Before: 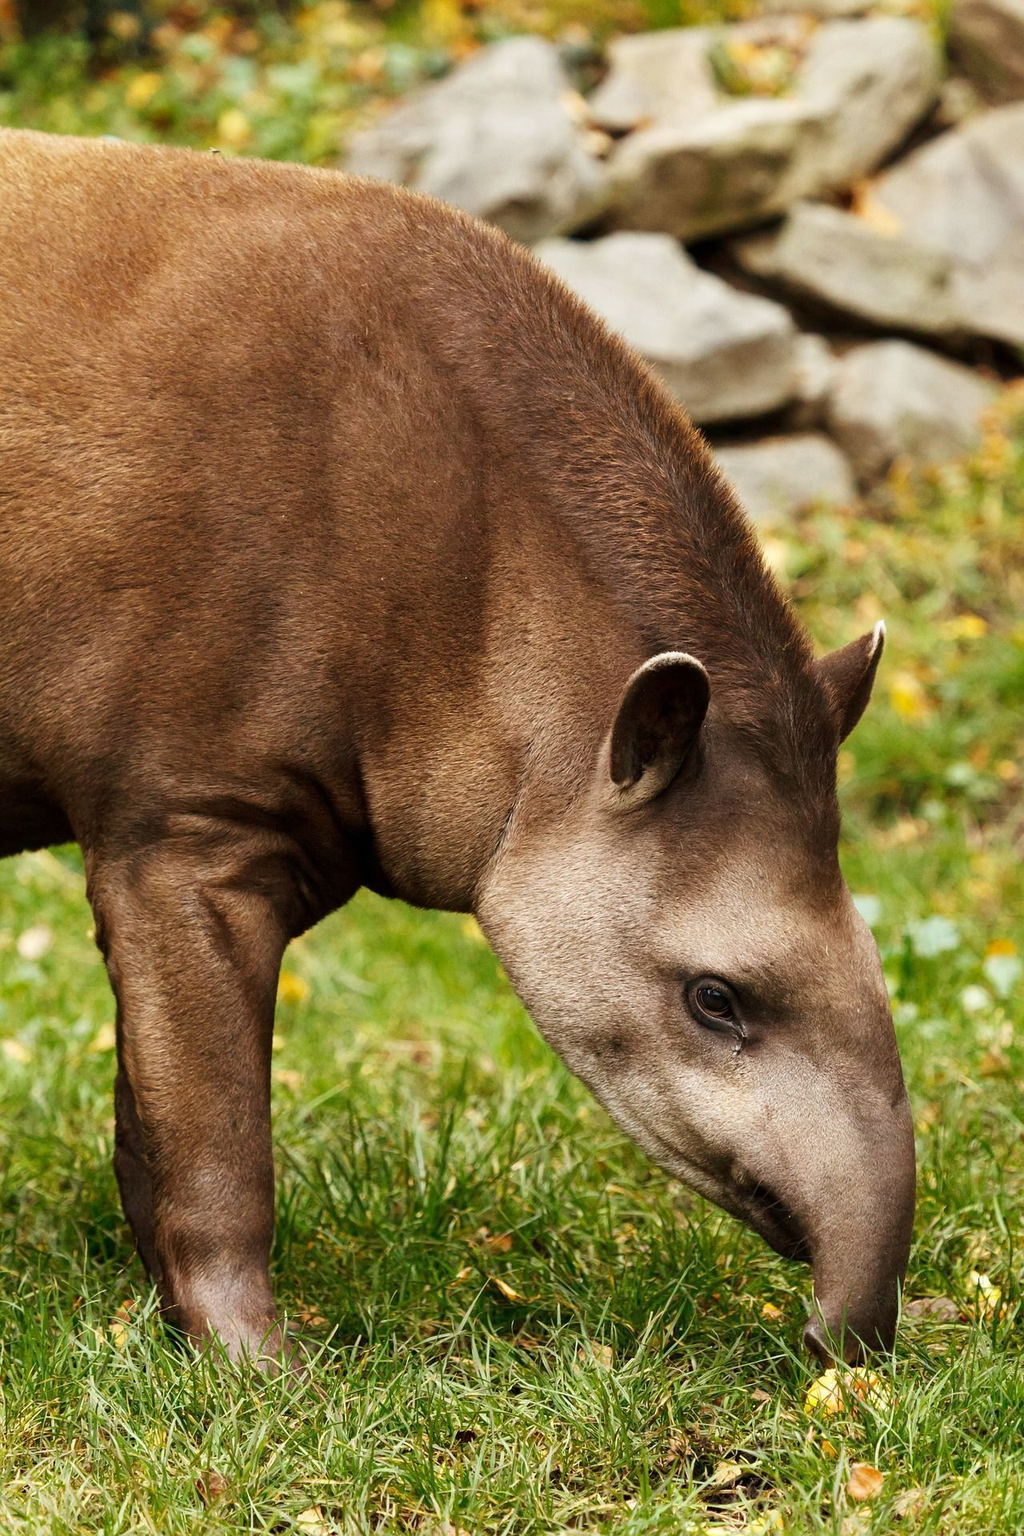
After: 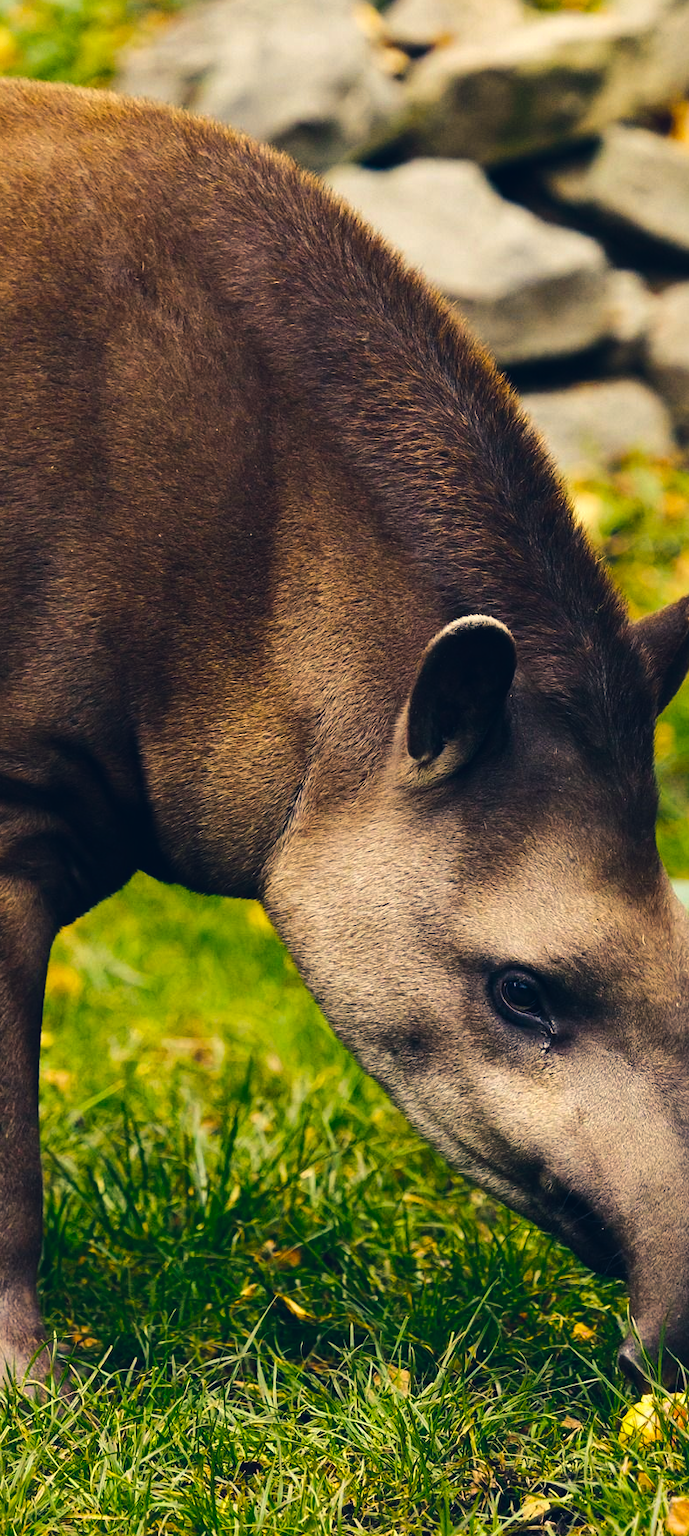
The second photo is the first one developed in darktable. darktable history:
color balance rgb: shadows lift › luminance -40.828%, shadows lift › chroma 14.222%, shadows lift › hue 258.84°, highlights gain › chroma 3.007%, highlights gain › hue 75.47°, perceptual saturation grading › global saturation 37.205%, perceptual saturation grading › shadows 35.325%, perceptual brilliance grading › highlights 17.879%, perceptual brilliance grading › mid-tones 31.814%, perceptual brilliance grading › shadows -31.027%
exposure: black level correction -0.015, exposure -0.534 EV, compensate exposure bias true, compensate highlight preservation false
crop and rotate: left 22.992%, top 5.639%, right 15.05%, bottom 2.345%
